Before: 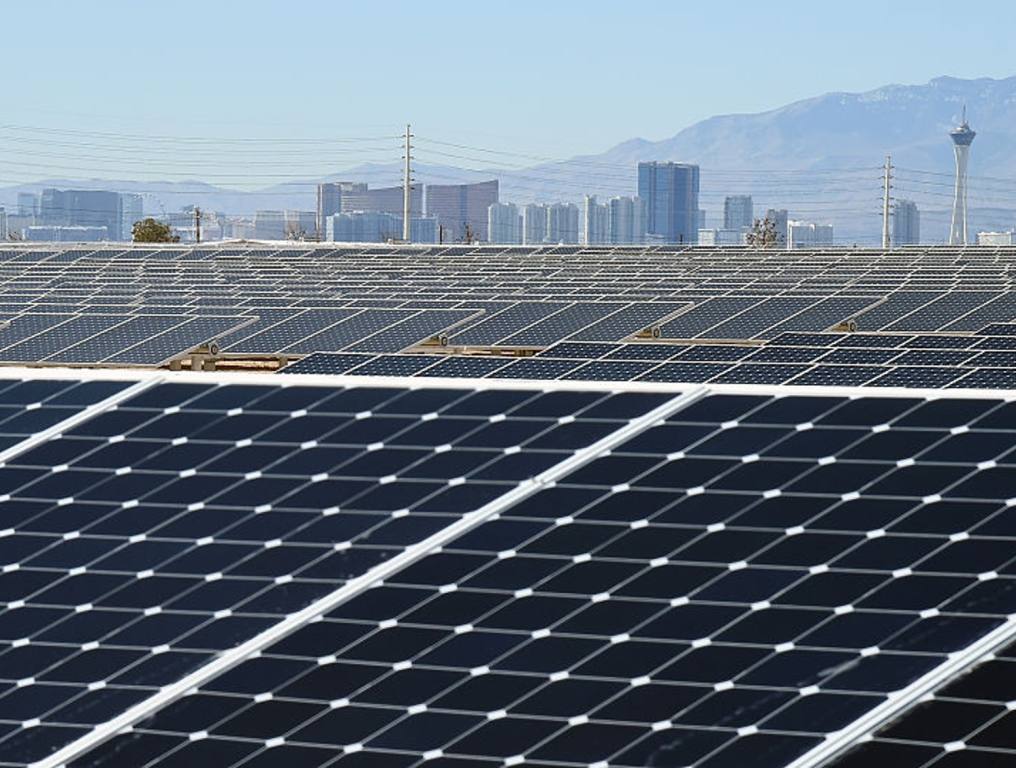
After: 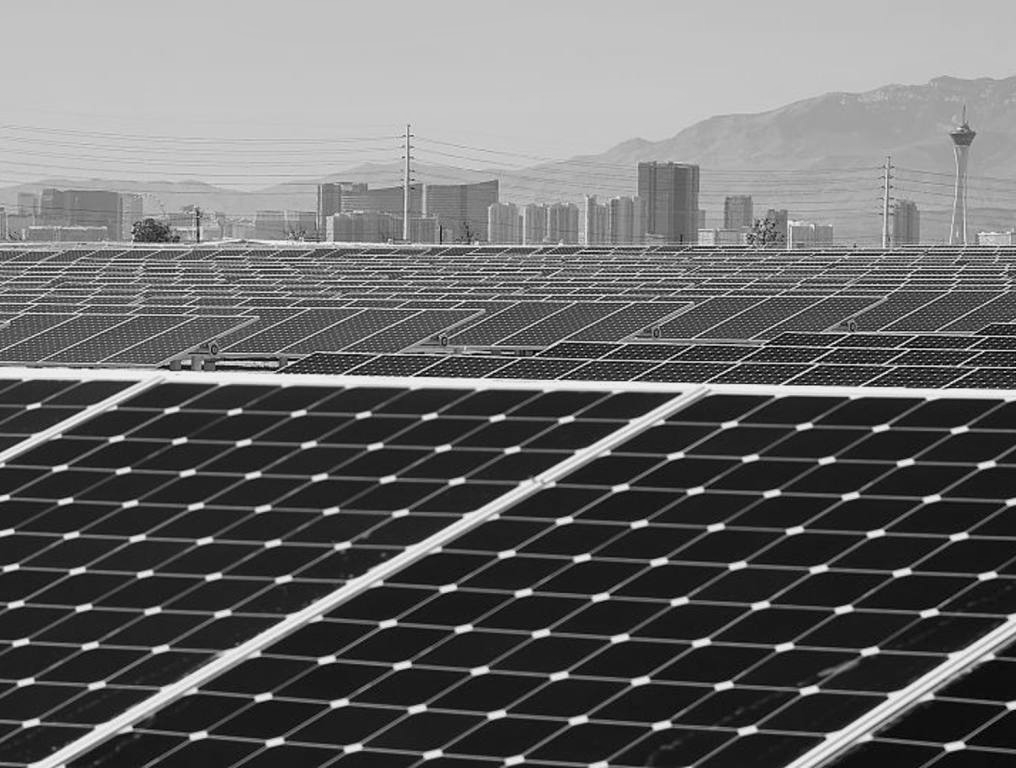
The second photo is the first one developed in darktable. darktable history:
monochrome: a -71.75, b 75.82
local contrast: highlights 100%, shadows 100%, detail 120%, midtone range 0.2
